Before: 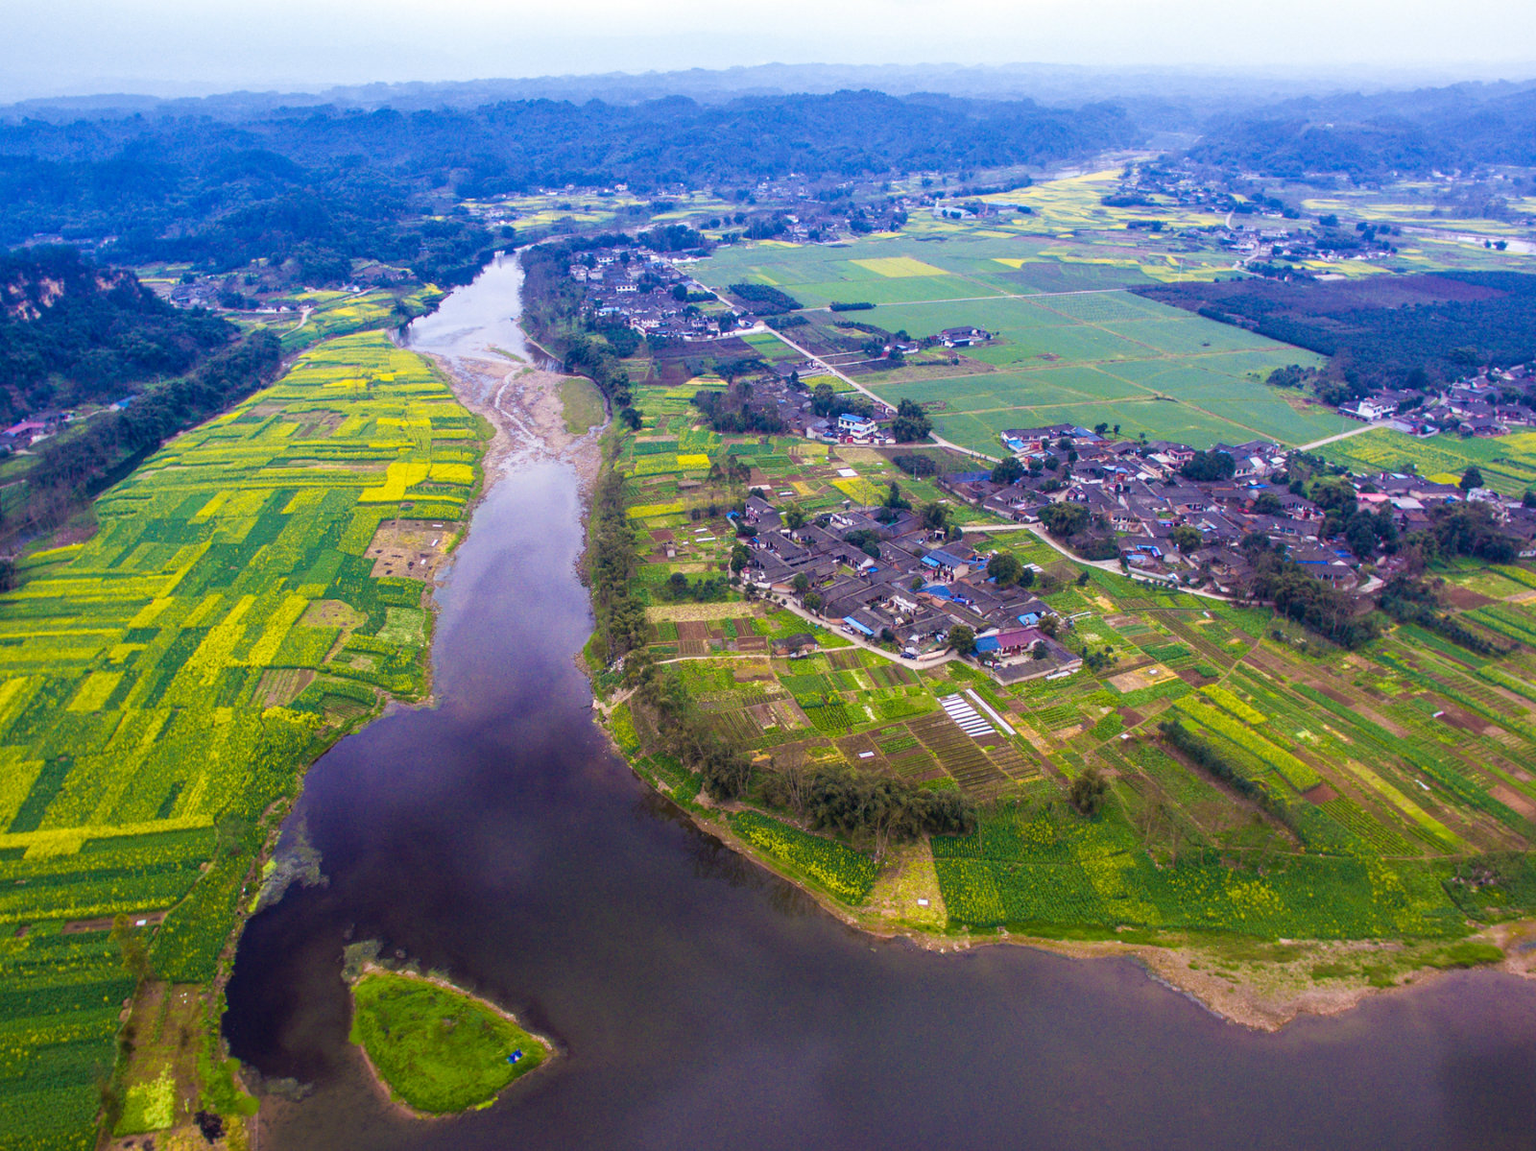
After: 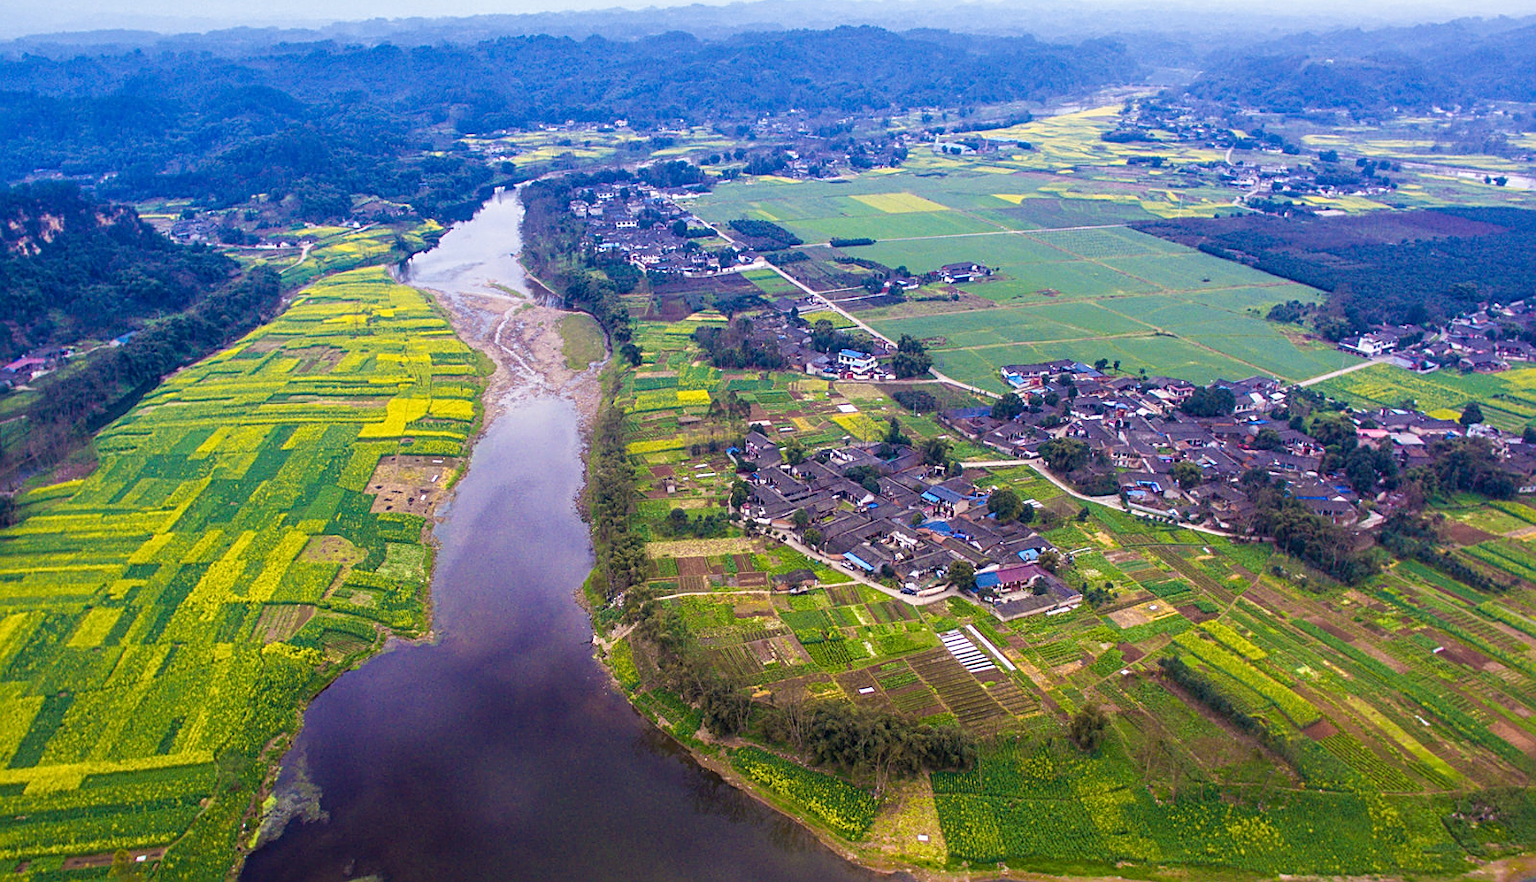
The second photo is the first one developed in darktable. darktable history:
sharpen: on, module defaults
white balance: red 1.009, blue 0.985
crop: top 5.667%, bottom 17.637%
